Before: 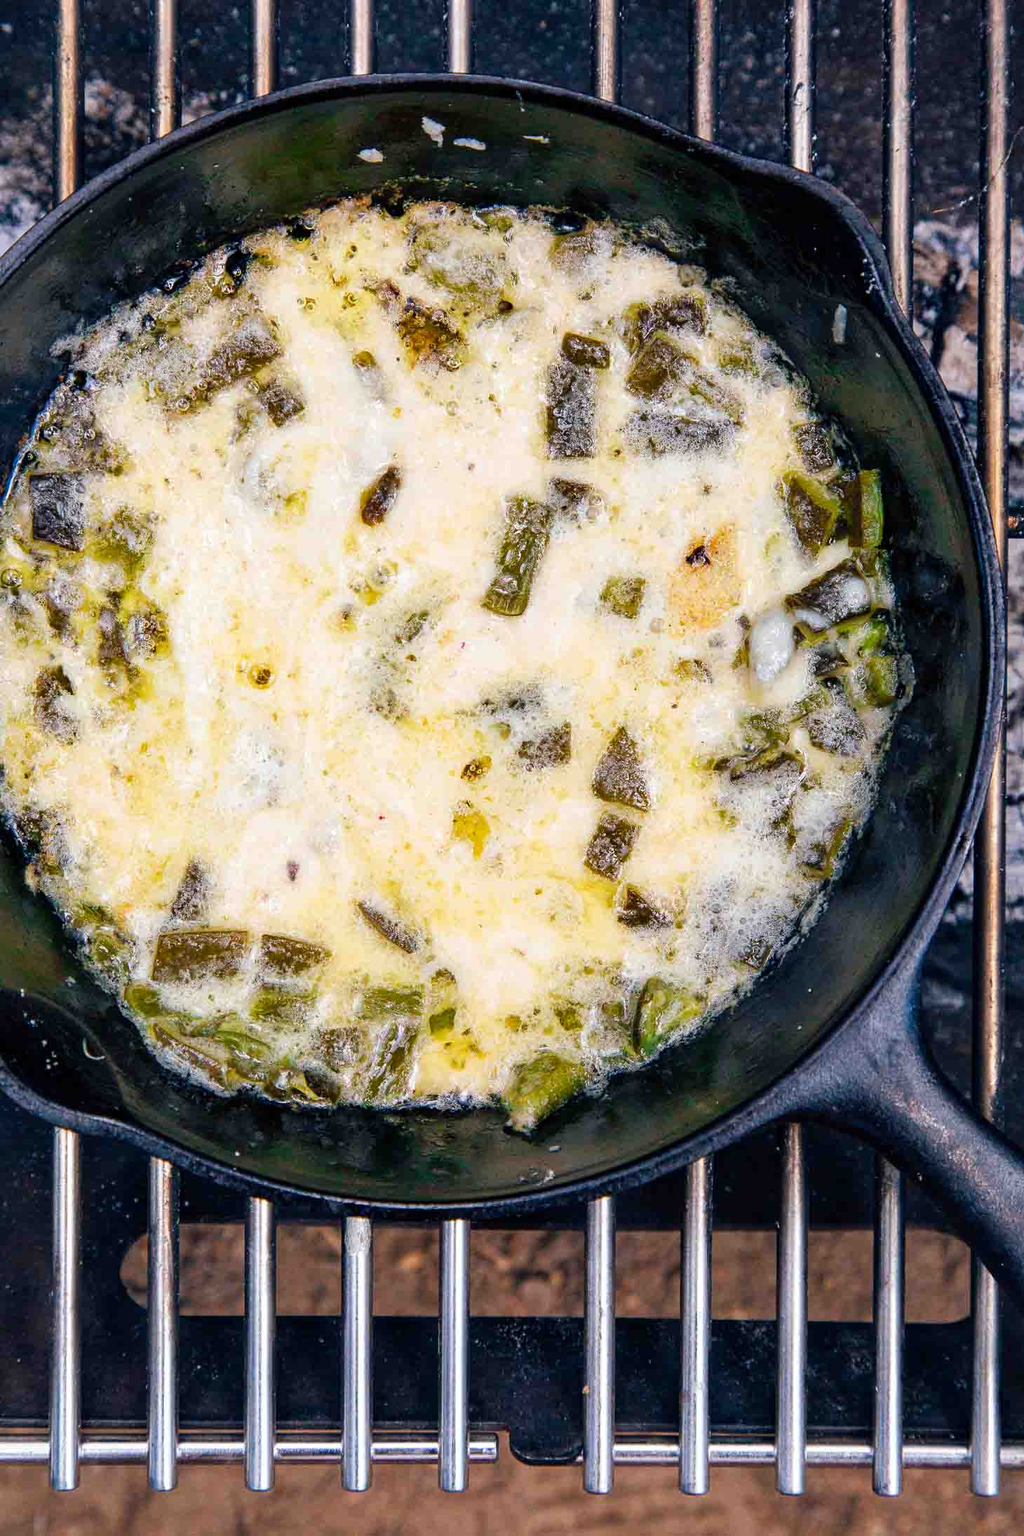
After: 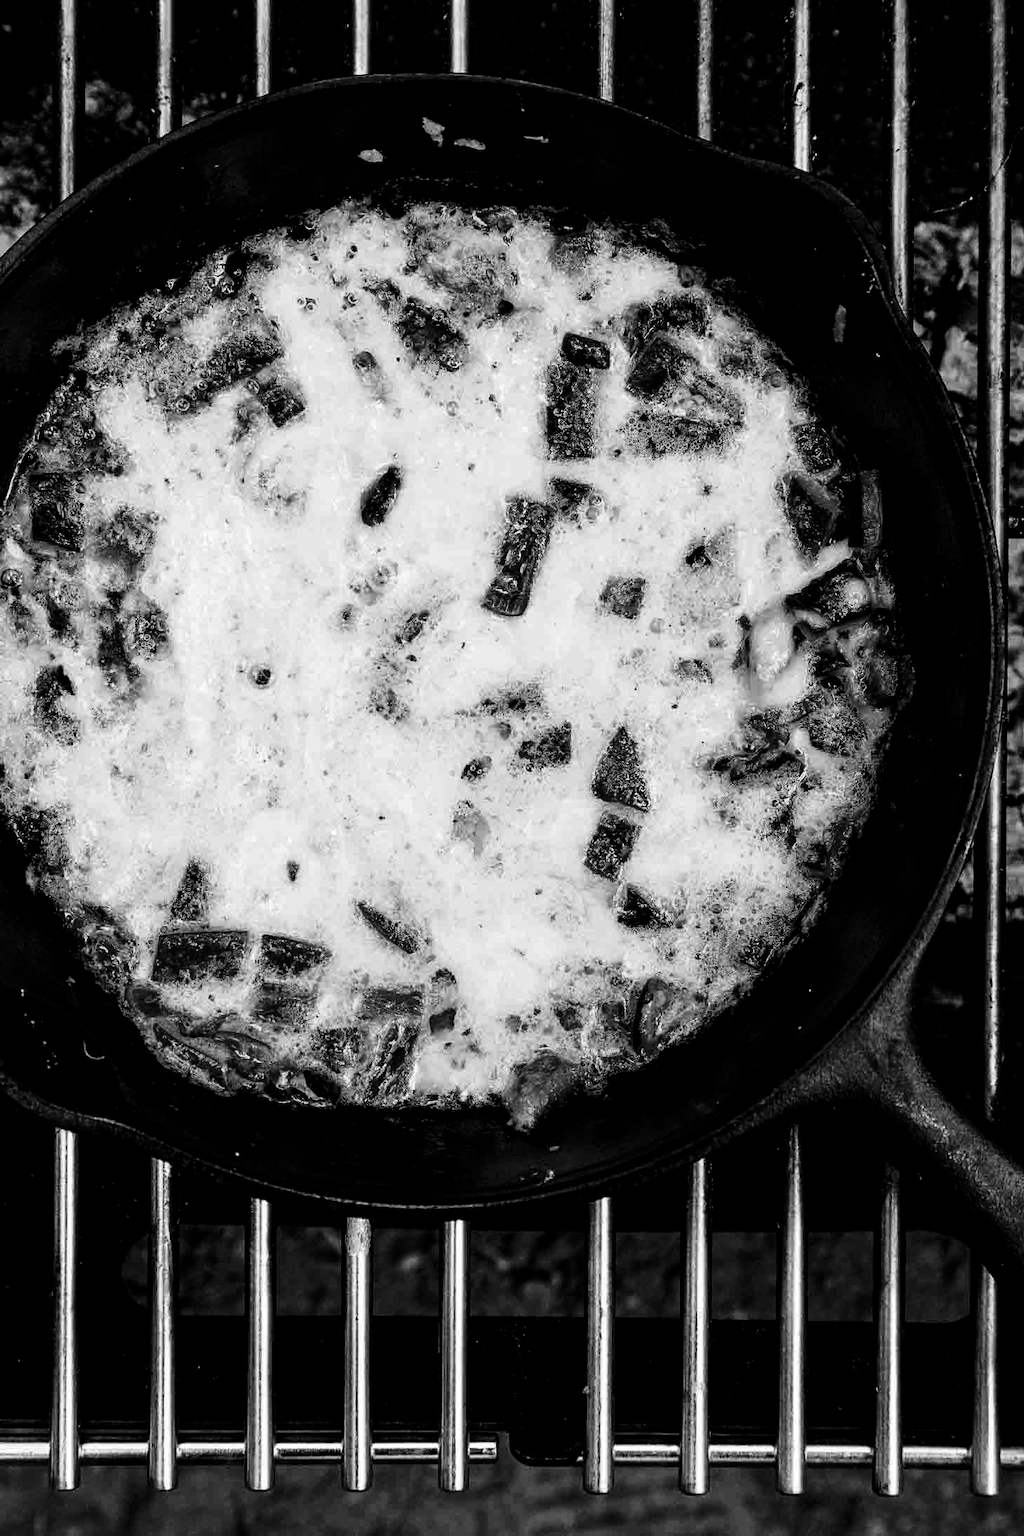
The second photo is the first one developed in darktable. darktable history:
base curve: curves: ch0 [(0, 0) (0.036, 0.025) (0.121, 0.166) (0.206, 0.329) (0.605, 0.79) (1, 1)], preserve colors none
contrast brightness saturation: contrast 0.02, brightness -1, saturation -1
